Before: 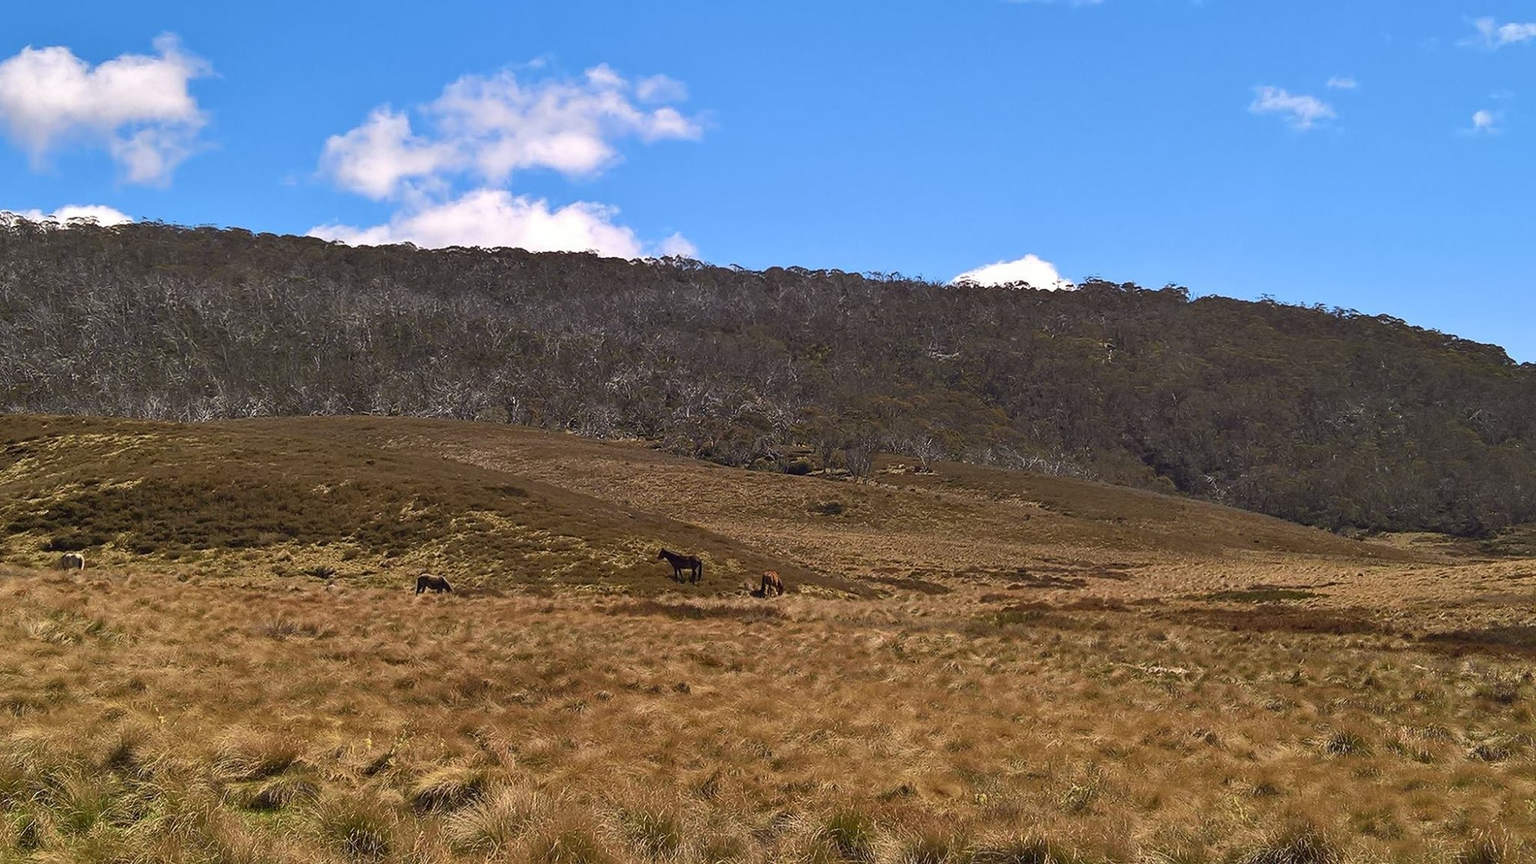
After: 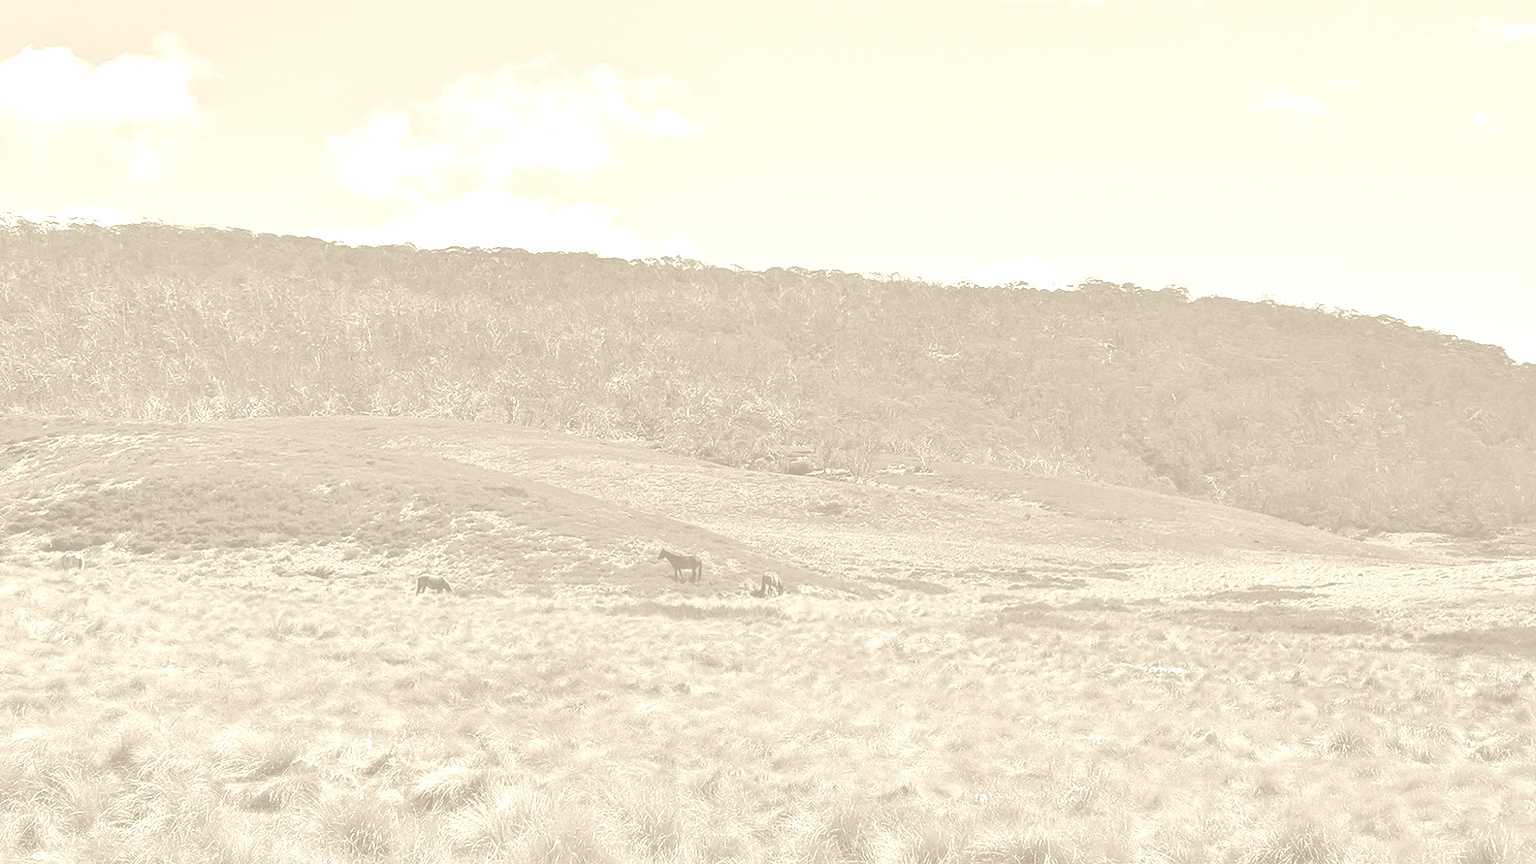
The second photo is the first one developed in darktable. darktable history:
color contrast: green-magenta contrast 1.69, blue-yellow contrast 1.49
shadows and highlights: shadows 49, highlights -41, soften with gaussian
colorize: hue 36°, saturation 71%, lightness 80.79%
